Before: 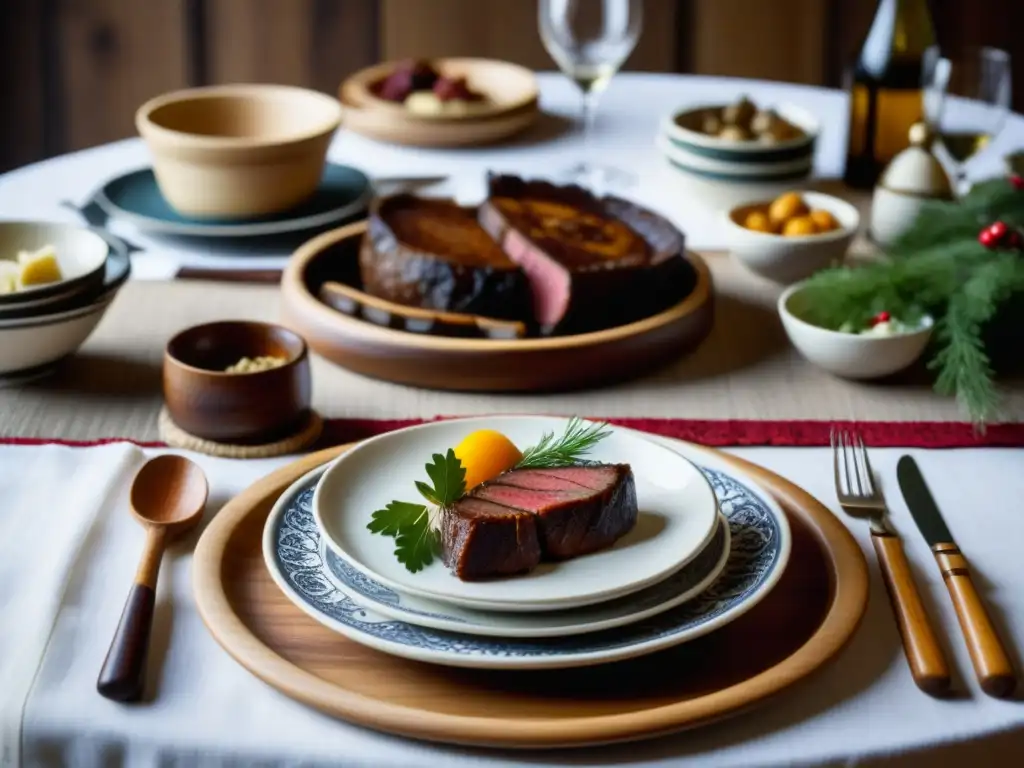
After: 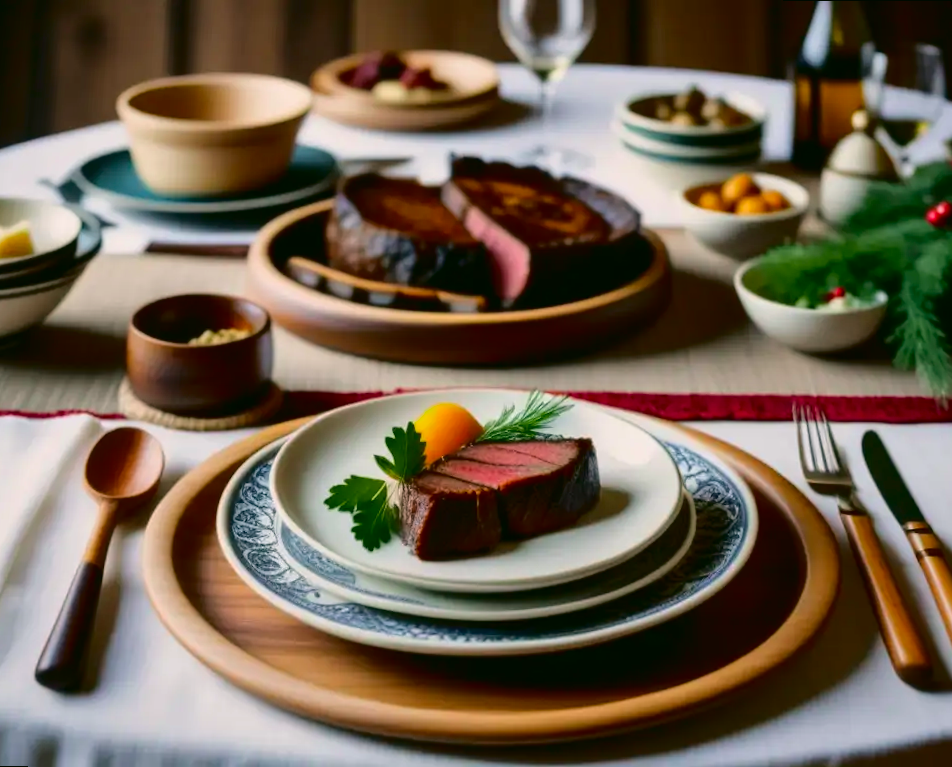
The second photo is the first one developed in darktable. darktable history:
tone curve: curves: ch0 [(0, 0.013) (0.175, 0.11) (0.337, 0.304) (0.498, 0.485) (0.78, 0.742) (0.993, 0.954)]; ch1 [(0, 0) (0.294, 0.184) (0.359, 0.34) (0.362, 0.35) (0.43, 0.41) (0.469, 0.463) (0.495, 0.502) (0.54, 0.563) (0.612, 0.641) (1, 1)]; ch2 [(0, 0) (0.44, 0.437) (0.495, 0.502) (0.524, 0.534) (0.557, 0.56) (0.634, 0.654) (0.728, 0.722) (1, 1)], color space Lab, independent channels, preserve colors none
rotate and perspective: rotation 0.215°, lens shift (vertical) -0.139, crop left 0.069, crop right 0.939, crop top 0.002, crop bottom 0.996
vibrance: on, module defaults
color correction: highlights a* 4.02, highlights b* 4.98, shadows a* -7.55, shadows b* 4.98
